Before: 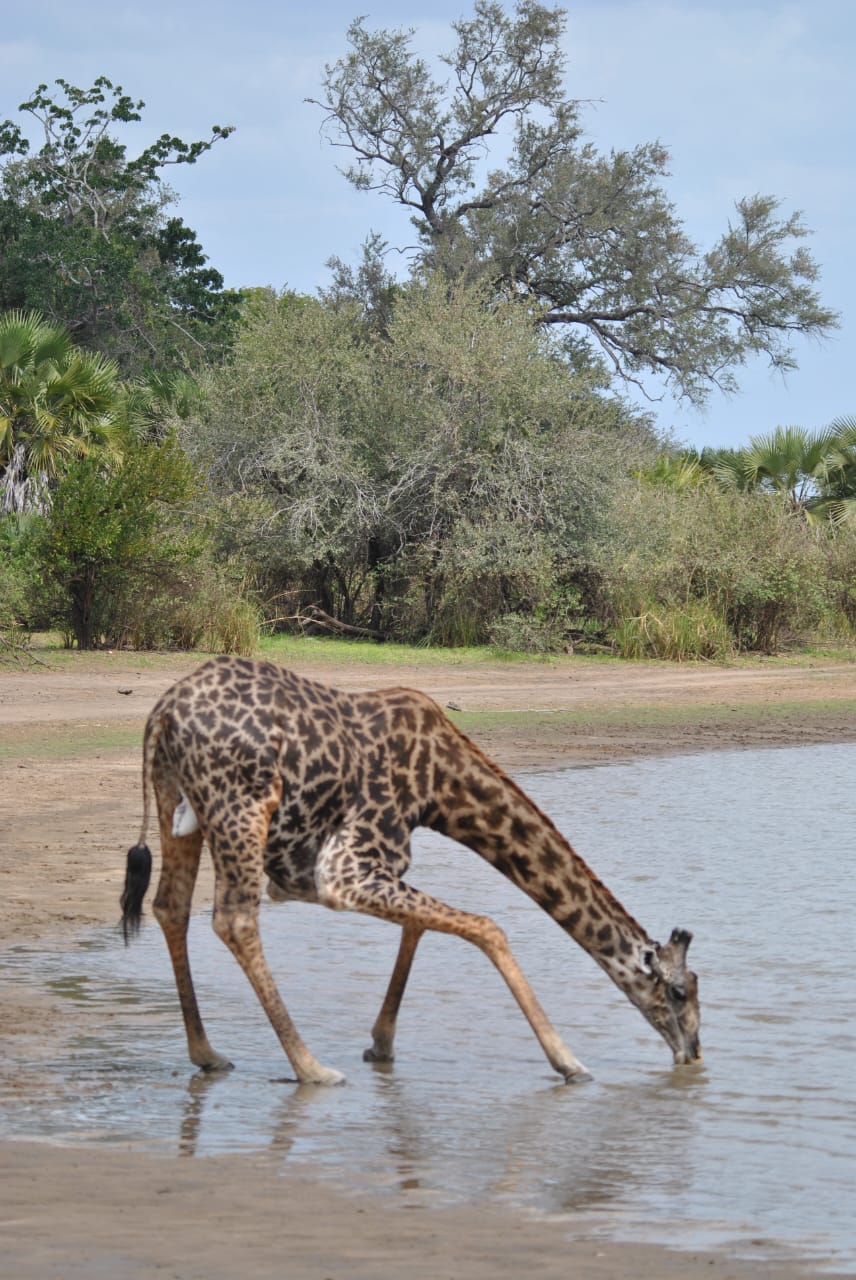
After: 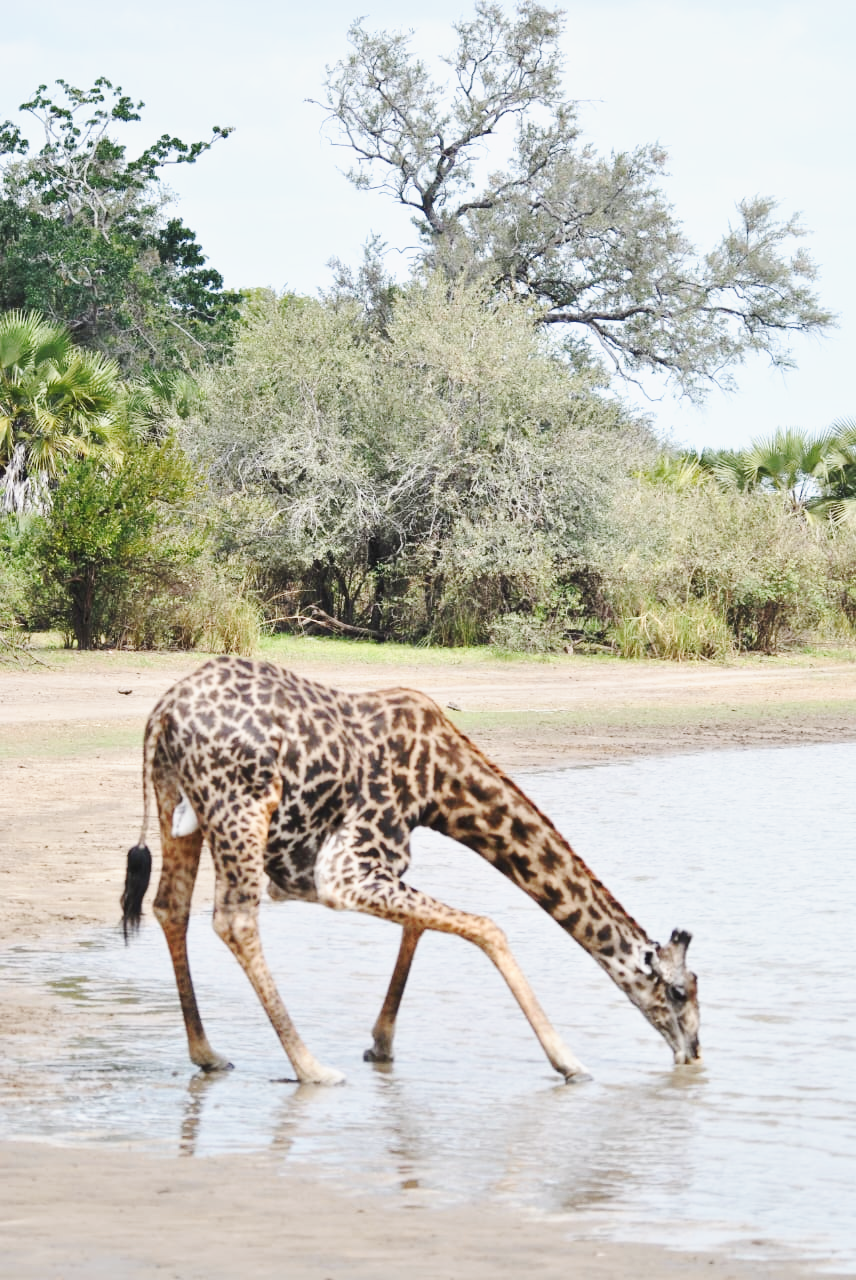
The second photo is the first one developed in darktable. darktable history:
tone equalizer: -8 EV -0.43 EV, -7 EV -0.386 EV, -6 EV -0.363 EV, -5 EV -0.246 EV, -3 EV 0.214 EV, -2 EV 0.339 EV, -1 EV 0.404 EV, +0 EV 0.418 EV, edges refinement/feathering 500, mask exposure compensation -1.57 EV, preserve details no
base curve: curves: ch0 [(0, 0) (0.025, 0.046) (0.112, 0.277) (0.467, 0.74) (0.814, 0.929) (1, 0.942)], preserve colors none
